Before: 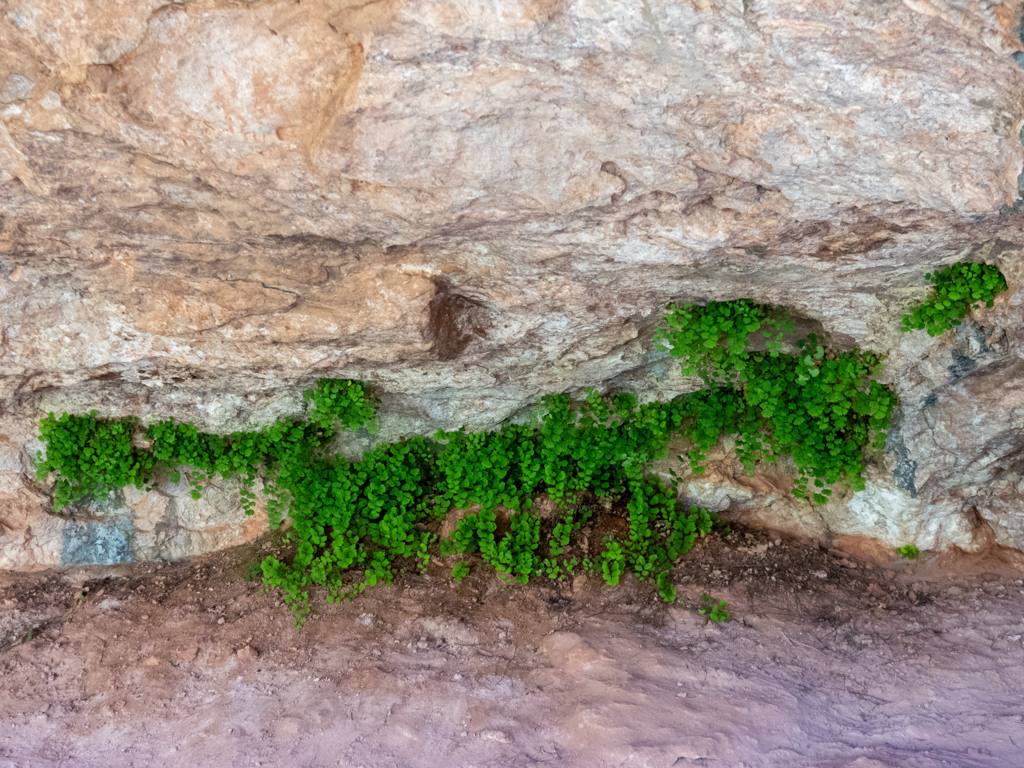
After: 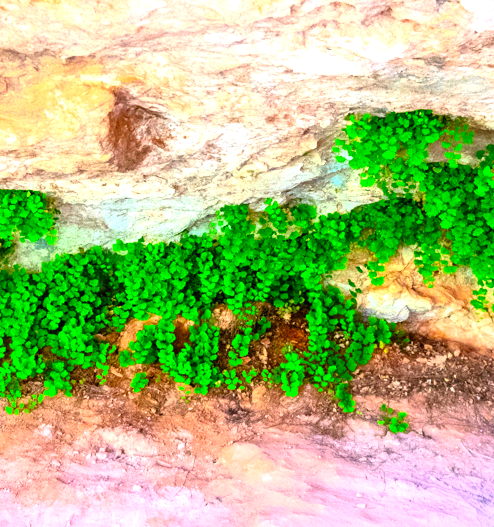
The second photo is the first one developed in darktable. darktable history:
local contrast: mode bilateral grid, contrast 20, coarseness 100, detail 150%, midtone range 0.2
exposure: black level correction 0, exposure 1.2 EV, compensate exposure bias true, compensate highlight preservation false
color balance rgb: linear chroma grading › global chroma 6.48%, perceptual saturation grading › global saturation 12.96%, global vibrance 6.02%
crop: left 31.379%, top 24.658%, right 20.326%, bottom 6.628%
contrast brightness saturation: contrast 0.2, brightness 0.2, saturation 0.8
